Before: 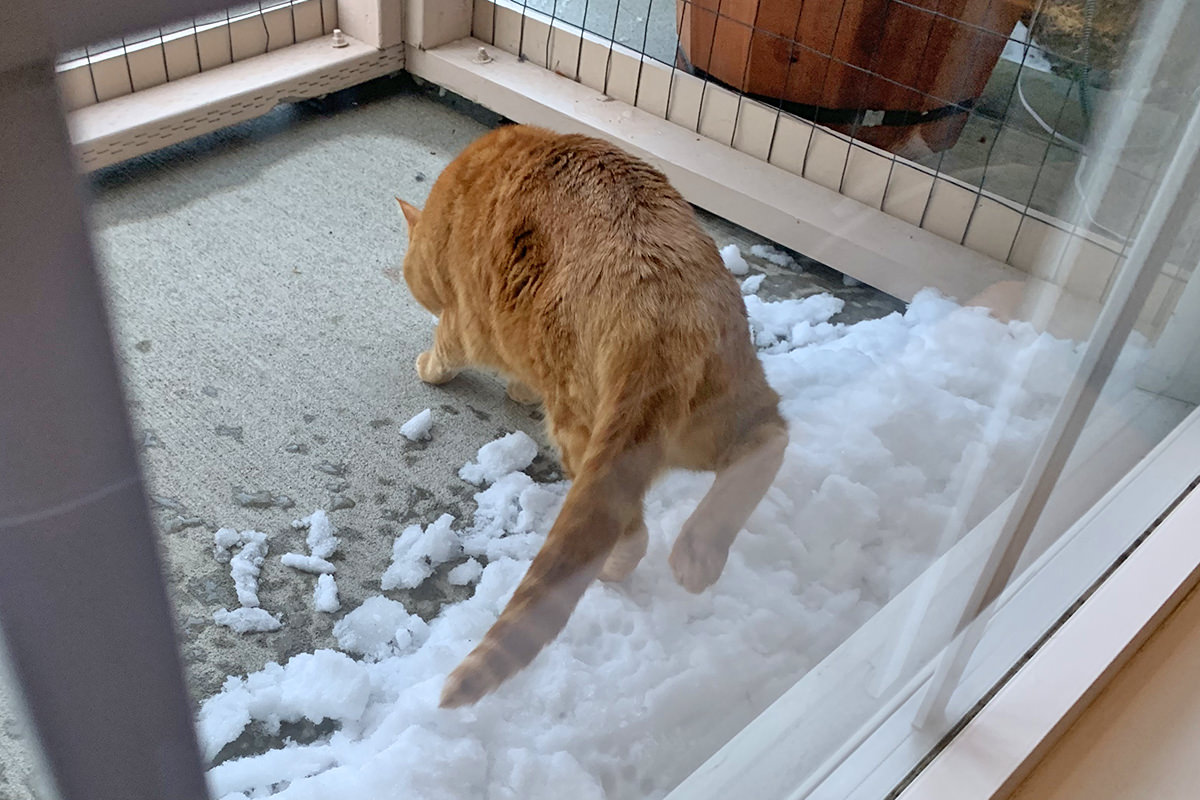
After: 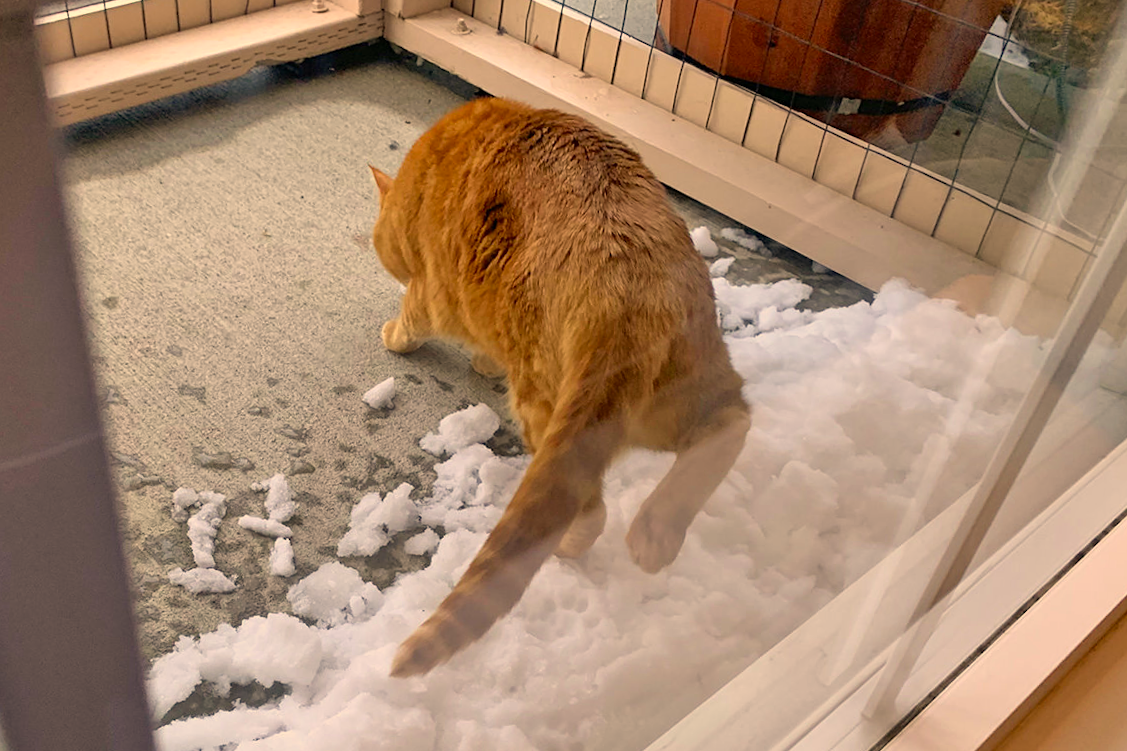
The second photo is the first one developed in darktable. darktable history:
color correction: highlights a* 14.94, highlights b* 31.22
crop and rotate: angle -2.48°
